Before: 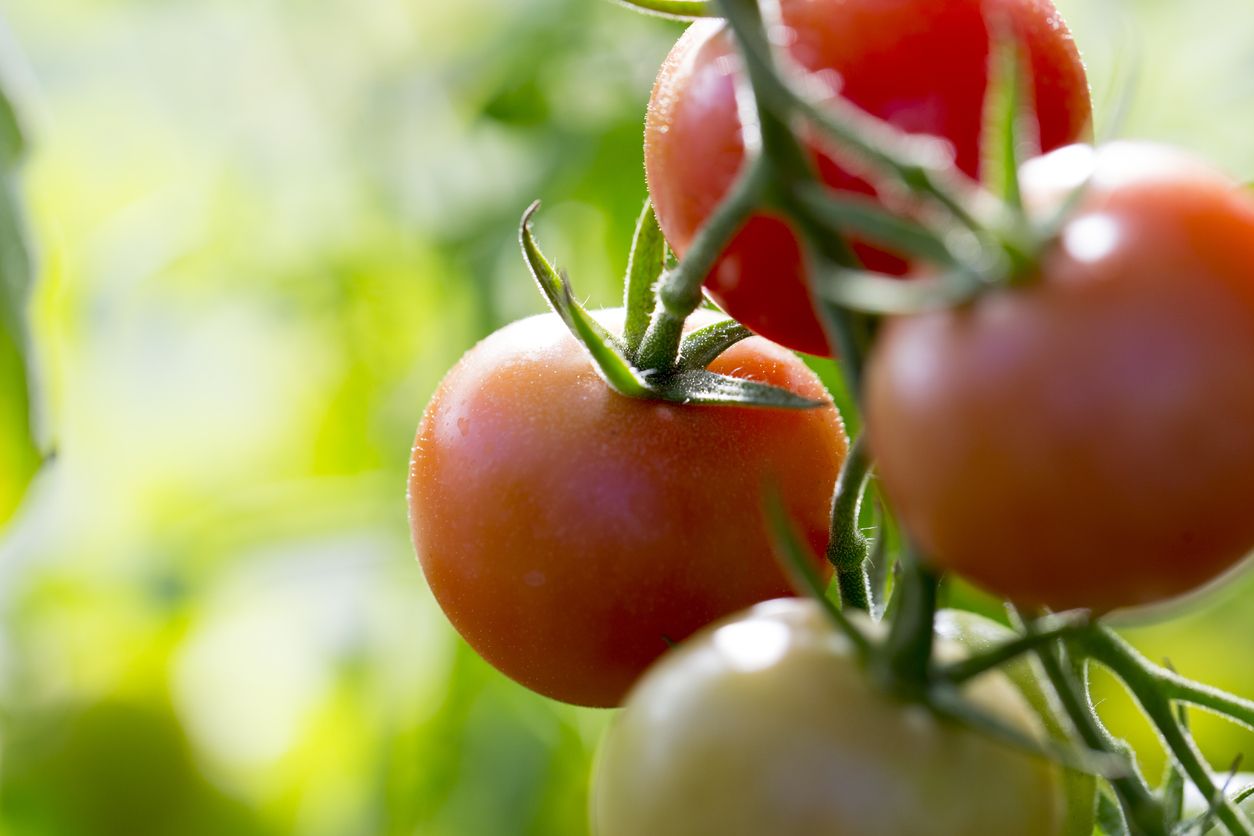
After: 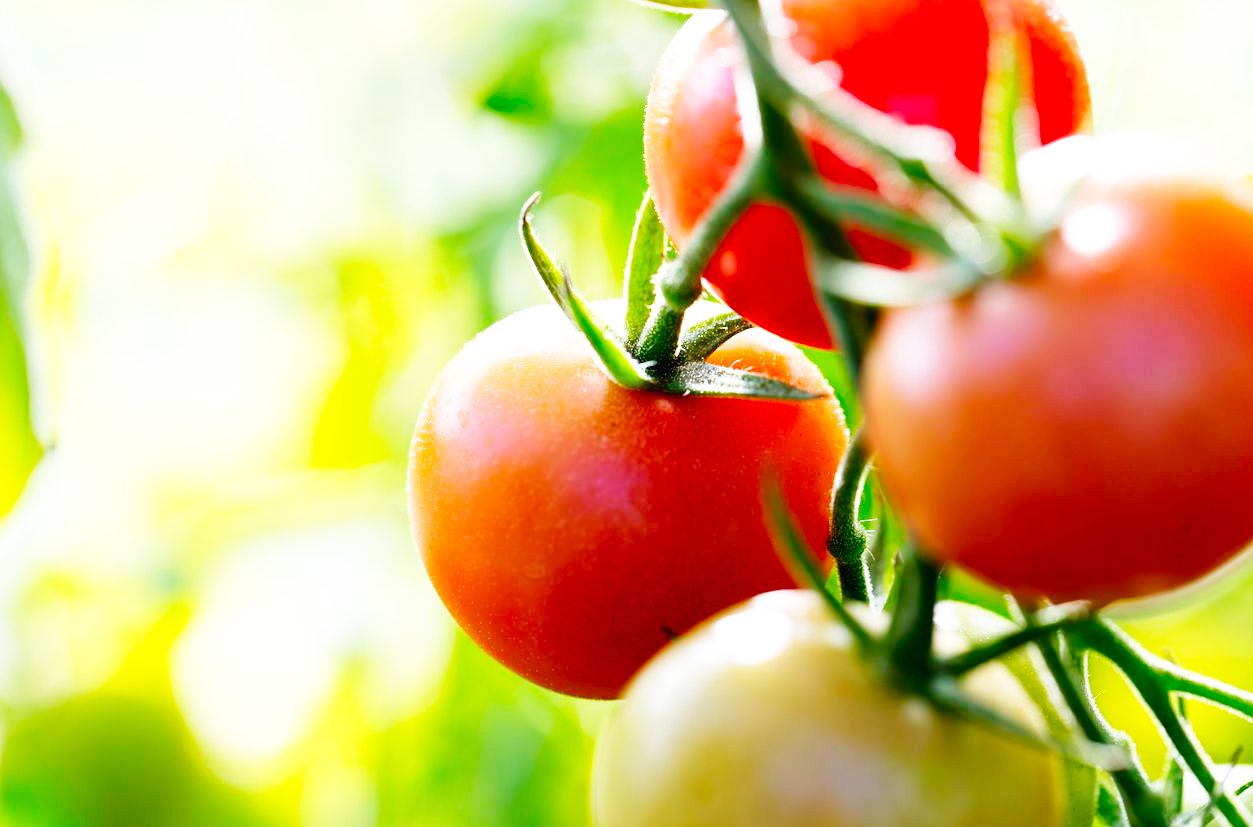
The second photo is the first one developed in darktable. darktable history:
crop: top 1.049%, right 0.001%
base curve: curves: ch0 [(0, 0.003) (0.001, 0.002) (0.006, 0.004) (0.02, 0.022) (0.048, 0.086) (0.094, 0.234) (0.162, 0.431) (0.258, 0.629) (0.385, 0.8) (0.548, 0.918) (0.751, 0.988) (1, 1)], preserve colors none
